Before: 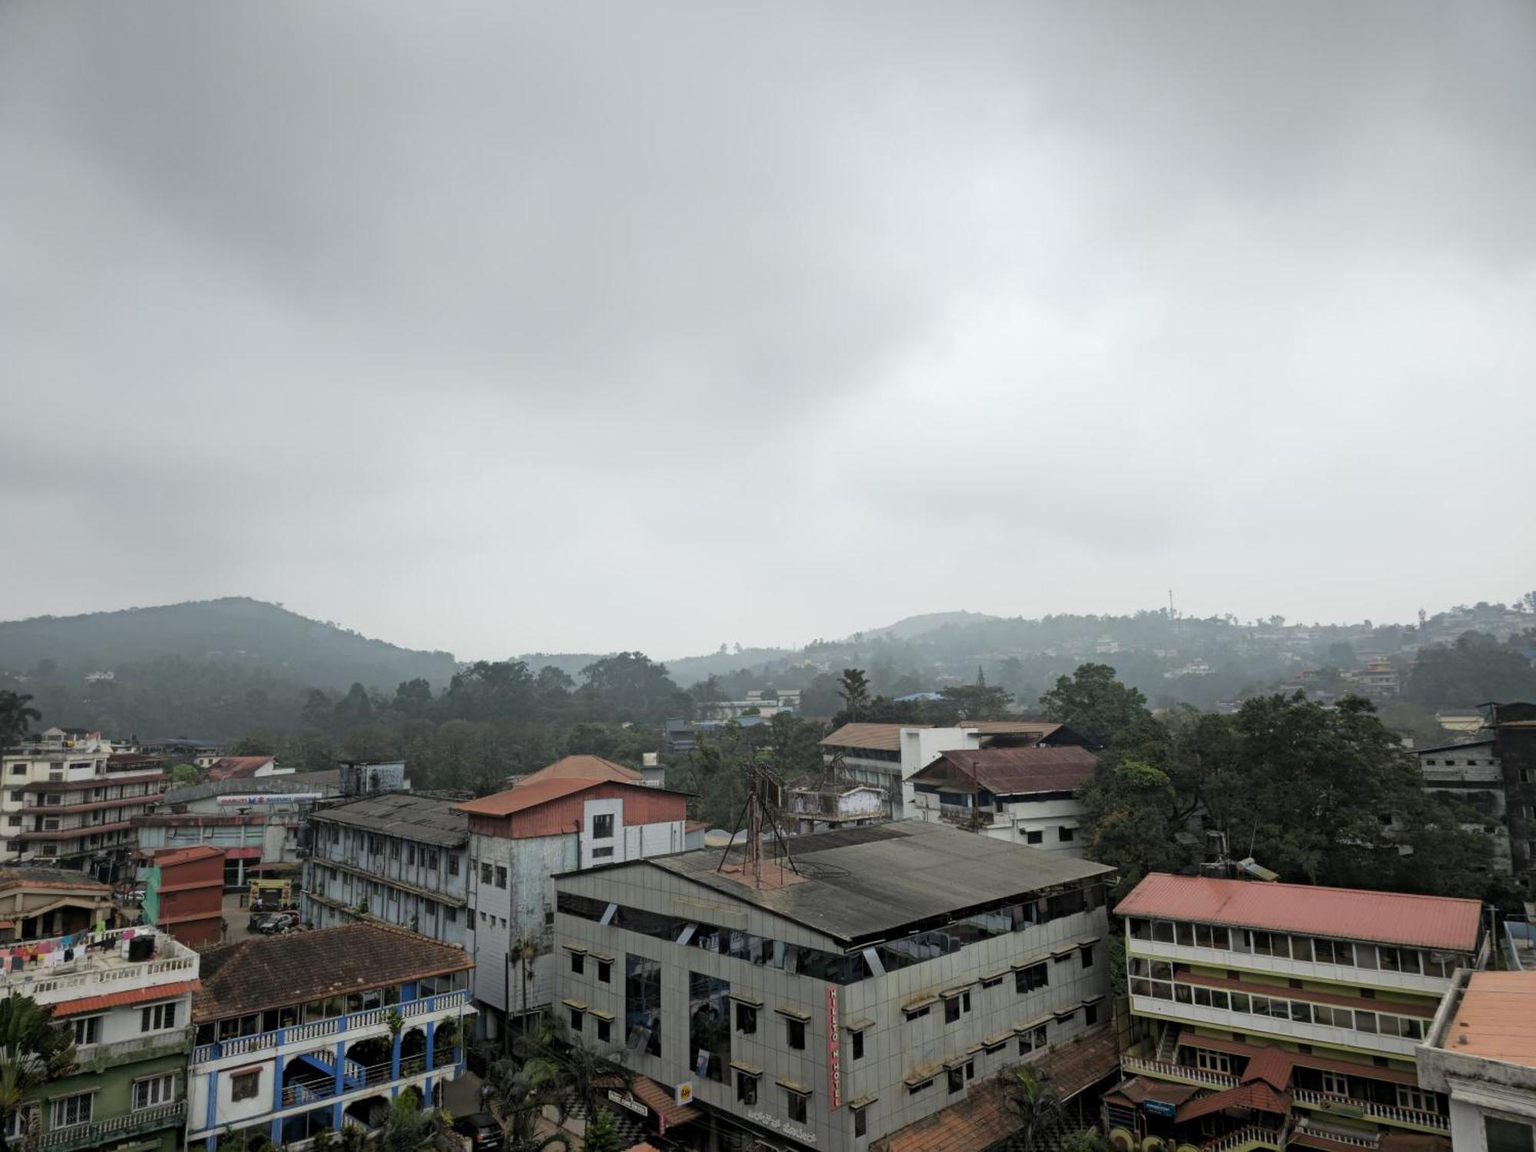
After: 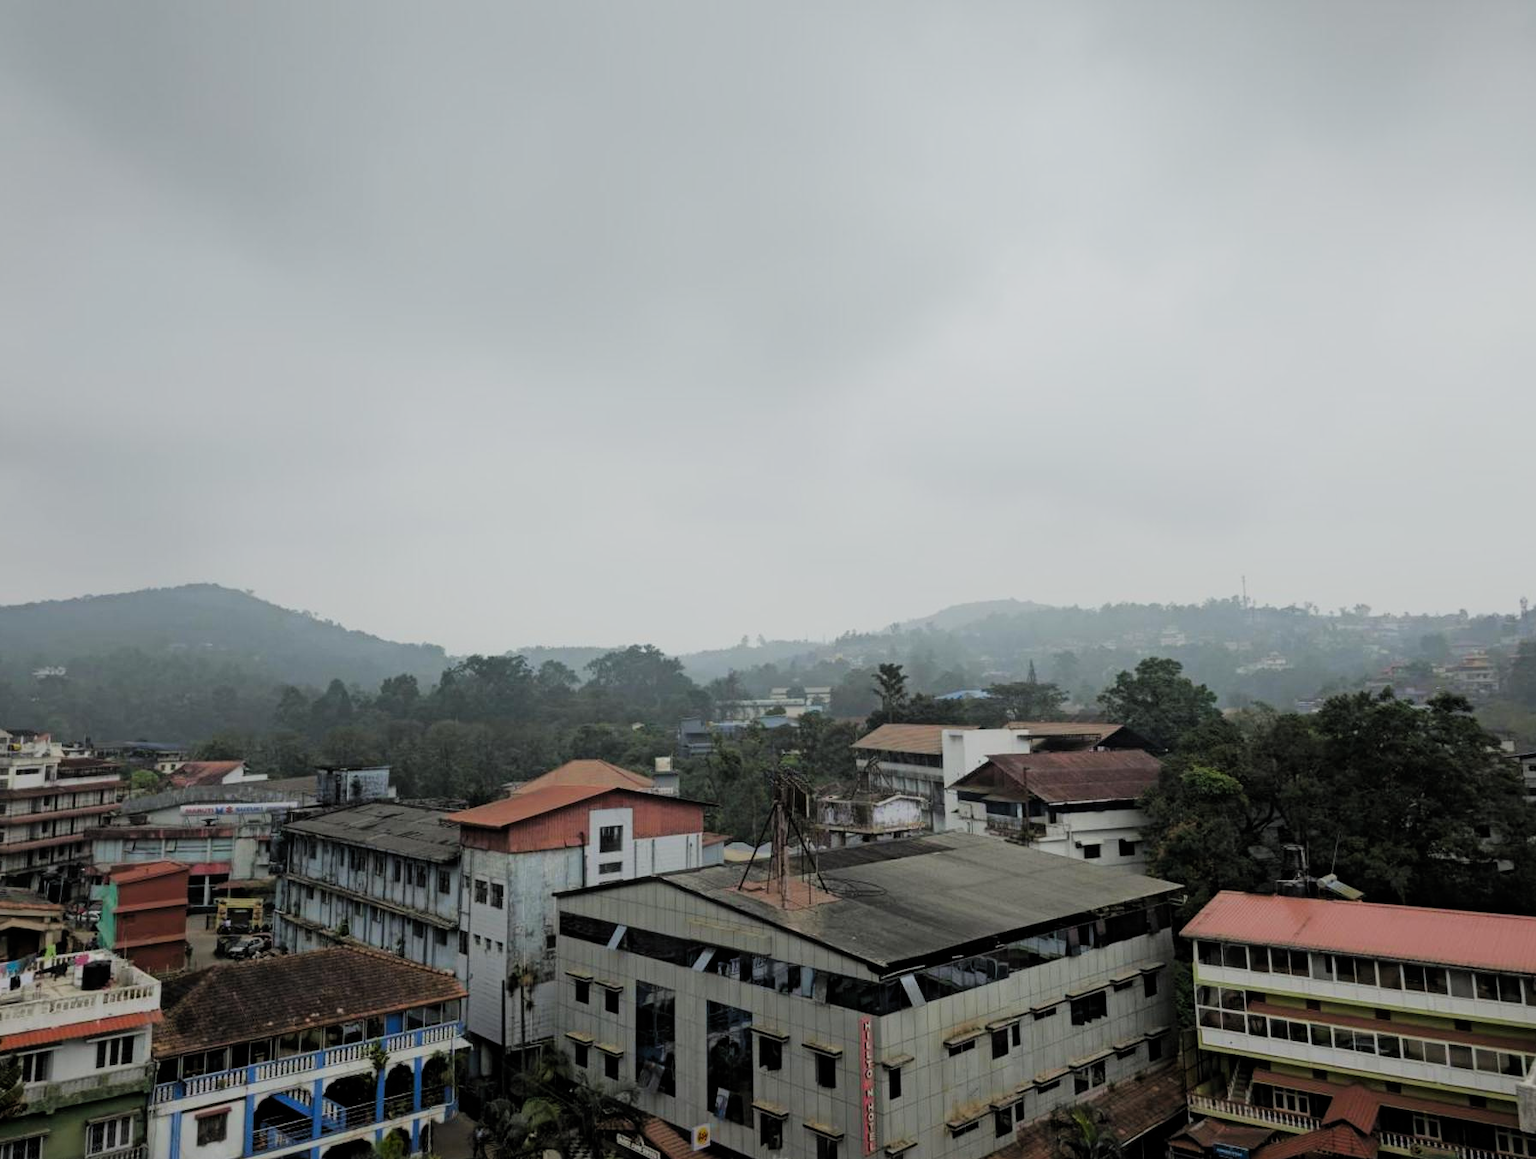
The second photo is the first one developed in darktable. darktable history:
contrast brightness saturation: contrast 0.085, saturation 0.196
crop: left 3.627%, top 6.403%, right 6.671%, bottom 3.282%
filmic rgb: black relative exposure -7.65 EV, white relative exposure 4.56 EV, hardness 3.61, contrast 0.994, add noise in highlights 0.101, color science v4 (2020), type of noise poissonian
